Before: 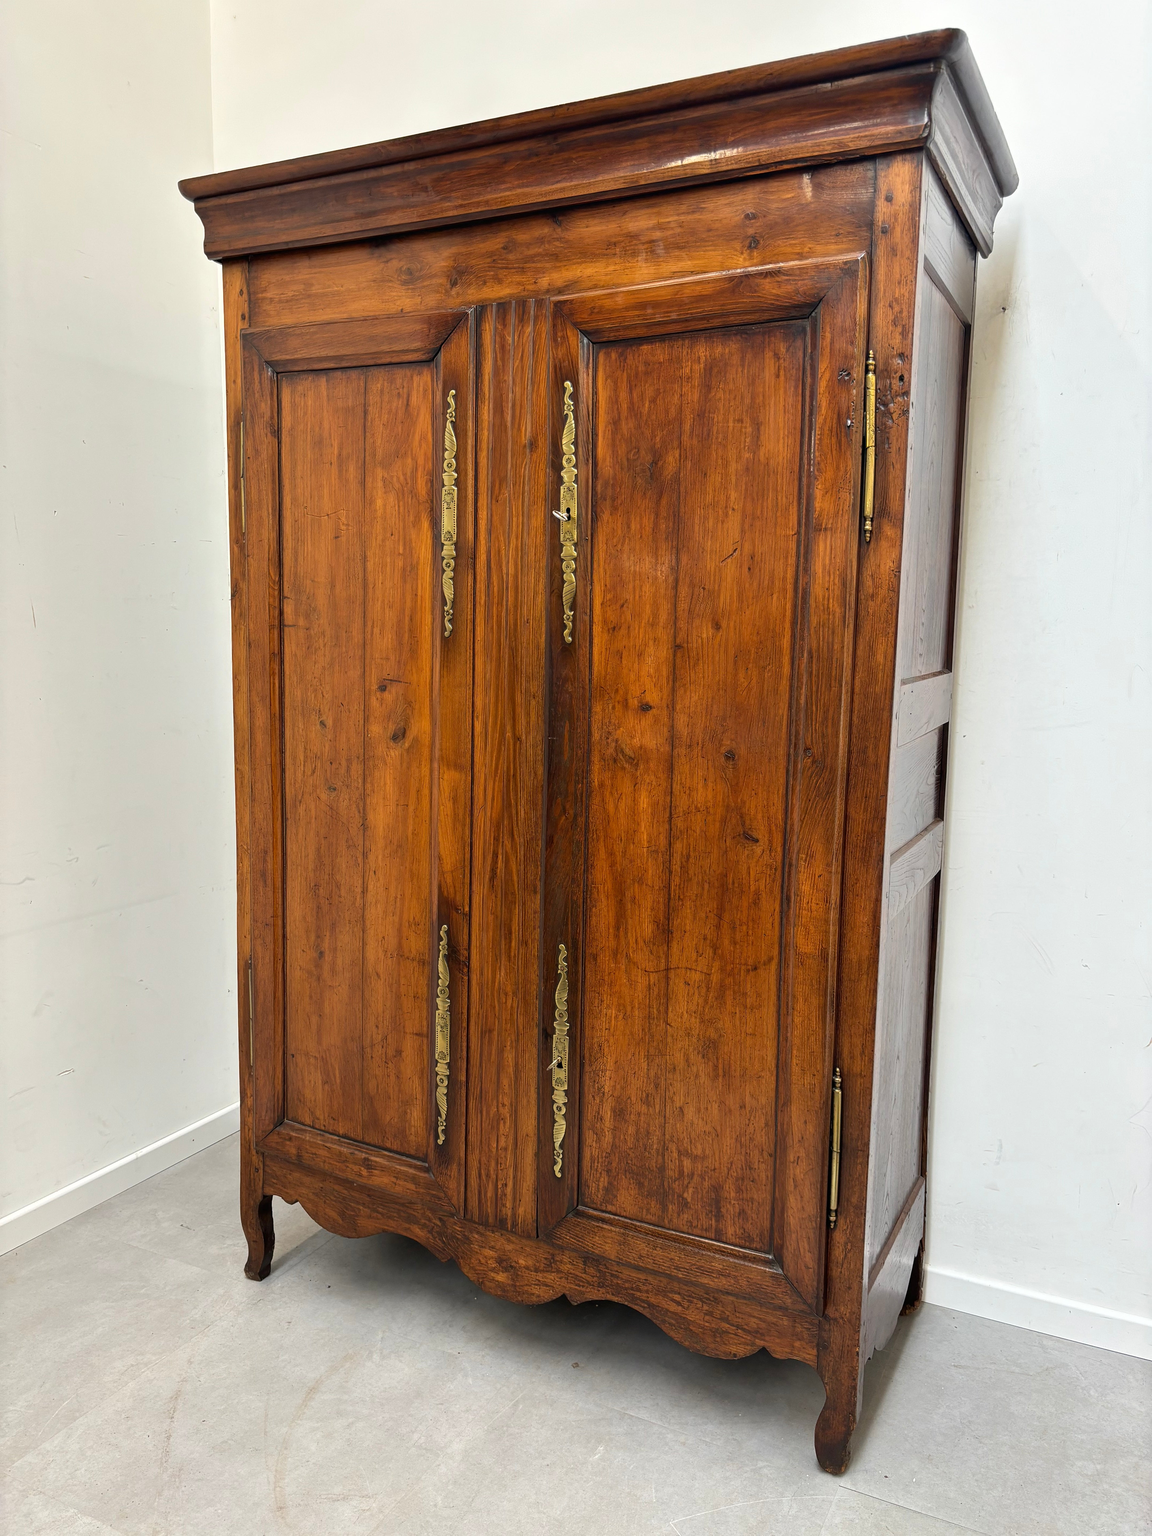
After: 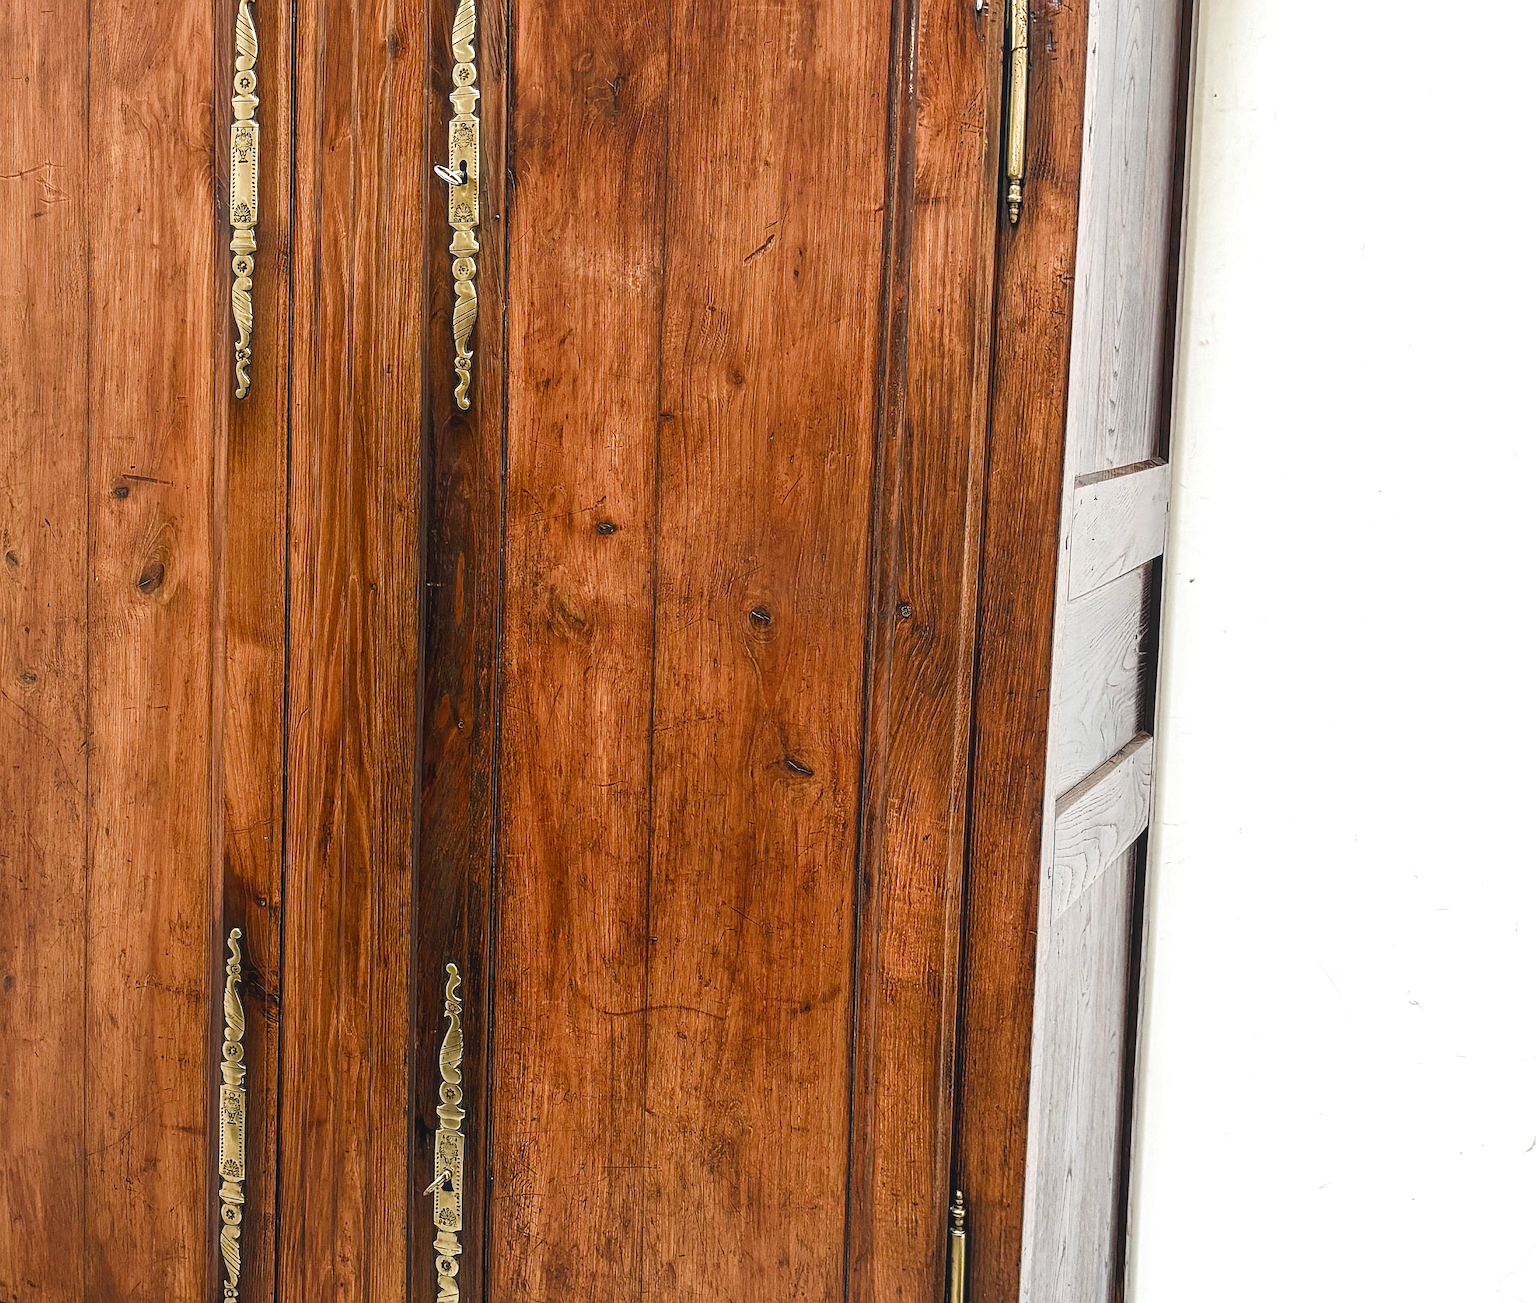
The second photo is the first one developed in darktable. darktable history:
local contrast: on, module defaults
tone equalizer: -8 EV -0.74 EV, -7 EV -0.733 EV, -6 EV -0.608 EV, -5 EV -0.392 EV, -3 EV 0.366 EV, -2 EV 0.6 EV, -1 EV 0.693 EV, +0 EV 0.745 EV
crop and rotate: left 27.482%, top 27.39%, bottom 26.454%
tone curve: curves: ch0 [(0, 0.081) (0.483, 0.453) (0.881, 0.992)], color space Lab, independent channels, preserve colors none
sharpen: on, module defaults
filmic rgb: black relative exposure -7.98 EV, white relative exposure 4 EV, hardness 4.15, add noise in highlights 0.002, color science v3 (2019), use custom middle-gray values true, contrast in highlights soft
